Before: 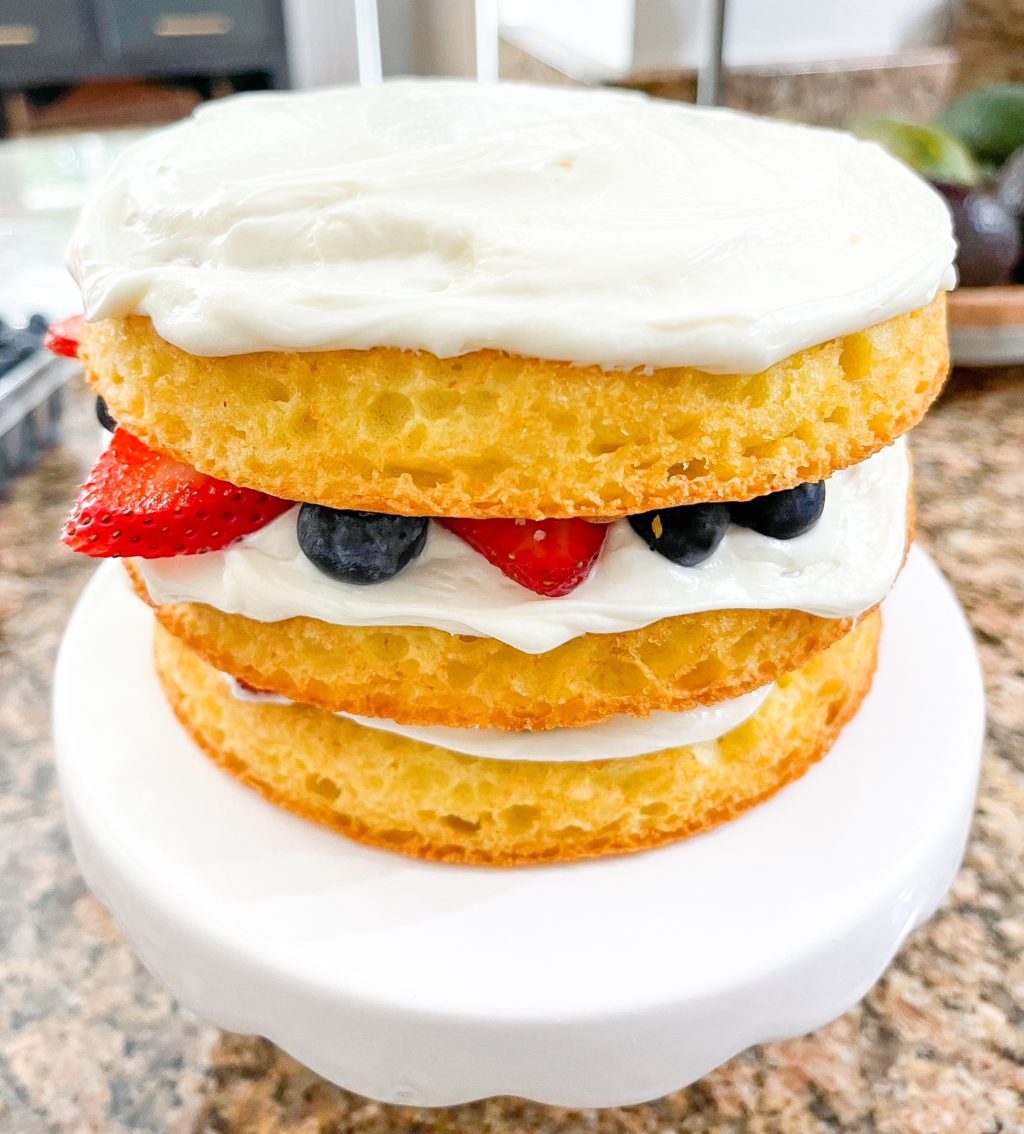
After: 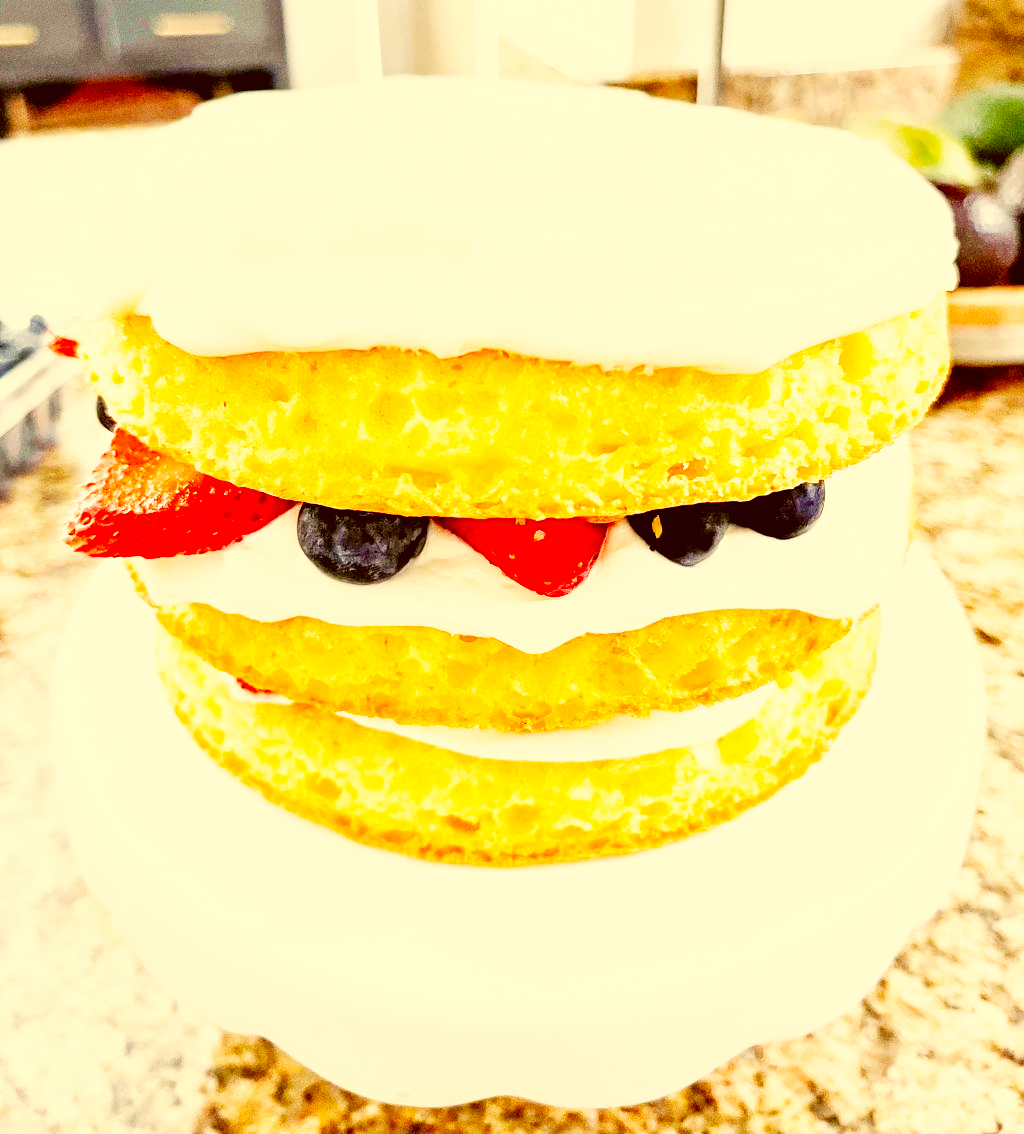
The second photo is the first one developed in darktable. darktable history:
exposure: black level correction 0.007, exposure 0.093 EV, compensate highlight preservation false
base curve: curves: ch0 [(0, 0) (0.007, 0.004) (0.027, 0.03) (0.046, 0.07) (0.207, 0.54) (0.442, 0.872) (0.673, 0.972) (1, 1)], preserve colors none
color correction: highlights a* 1.12, highlights b* 24.26, shadows a* 15.58, shadows b* 24.26
